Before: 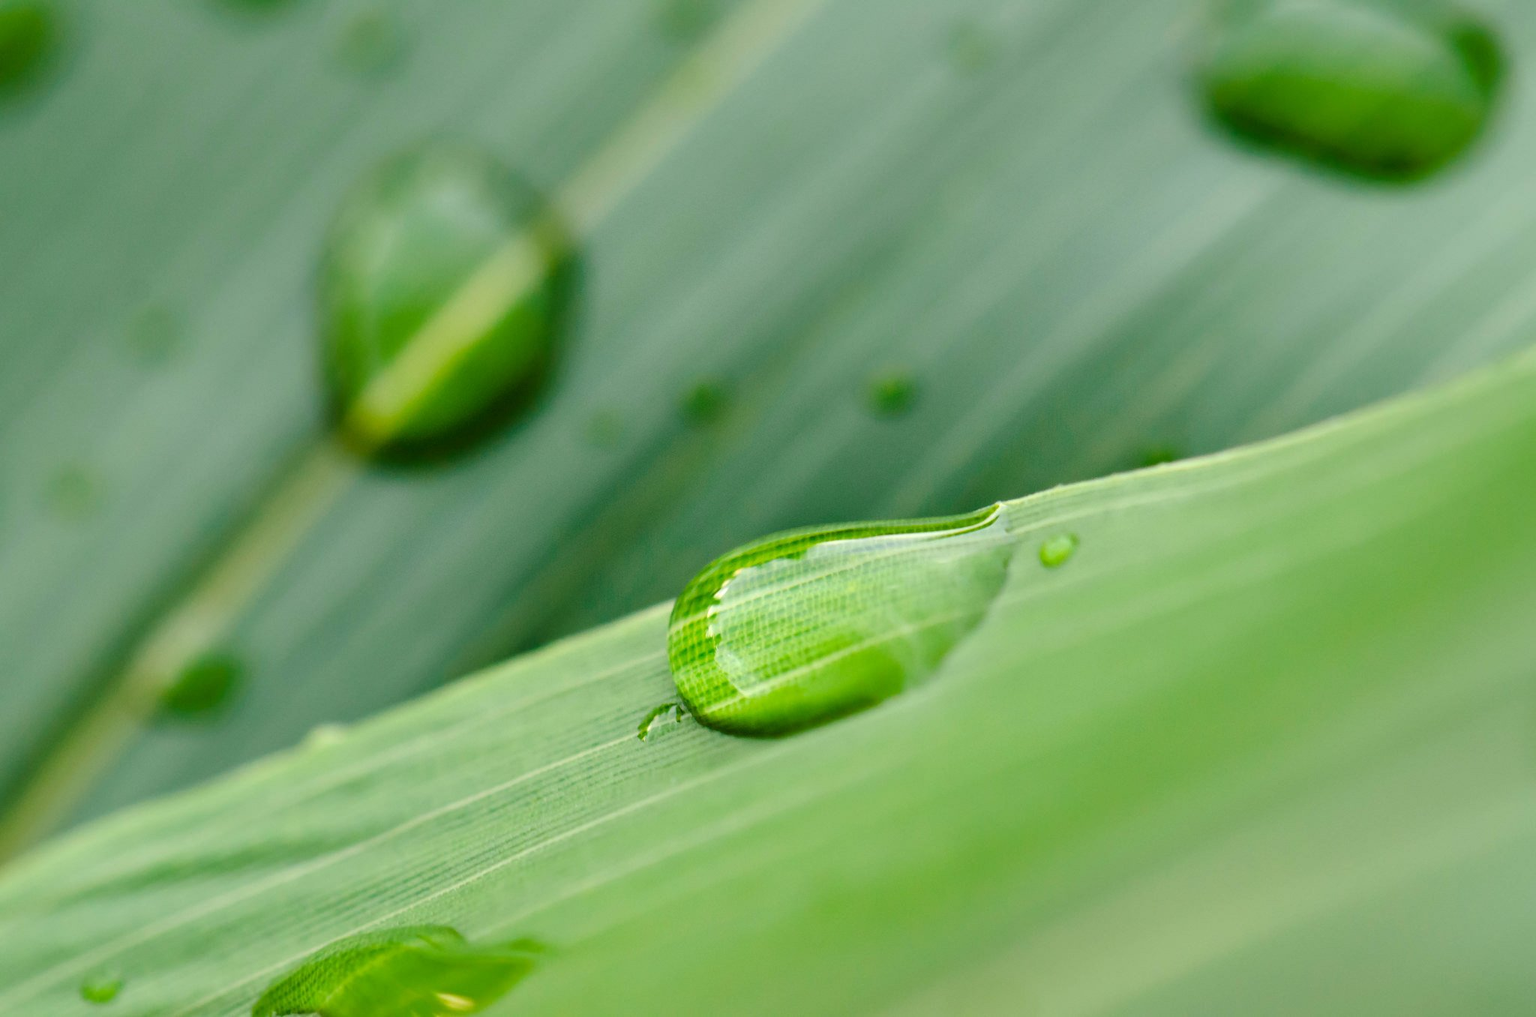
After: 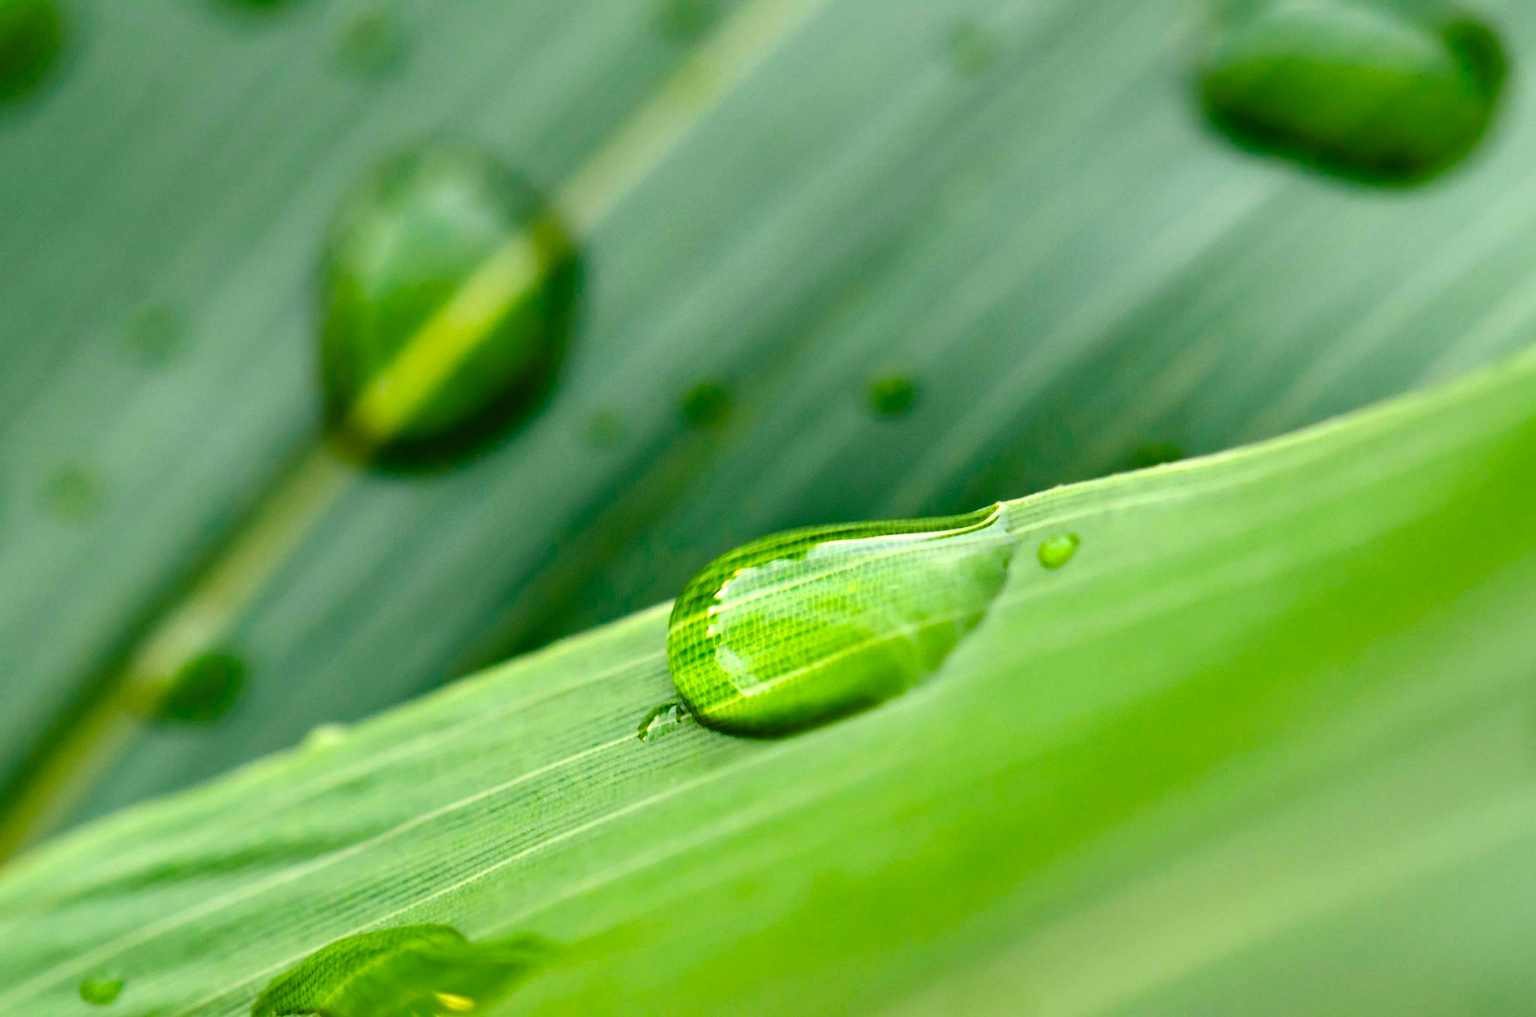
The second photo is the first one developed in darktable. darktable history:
color balance rgb: perceptual saturation grading › global saturation 36.155%, perceptual brilliance grading › highlights 14.384%, perceptual brilliance grading › mid-tones -5.398%, perceptual brilliance grading › shadows -27.065%, global vibrance 9.679%
